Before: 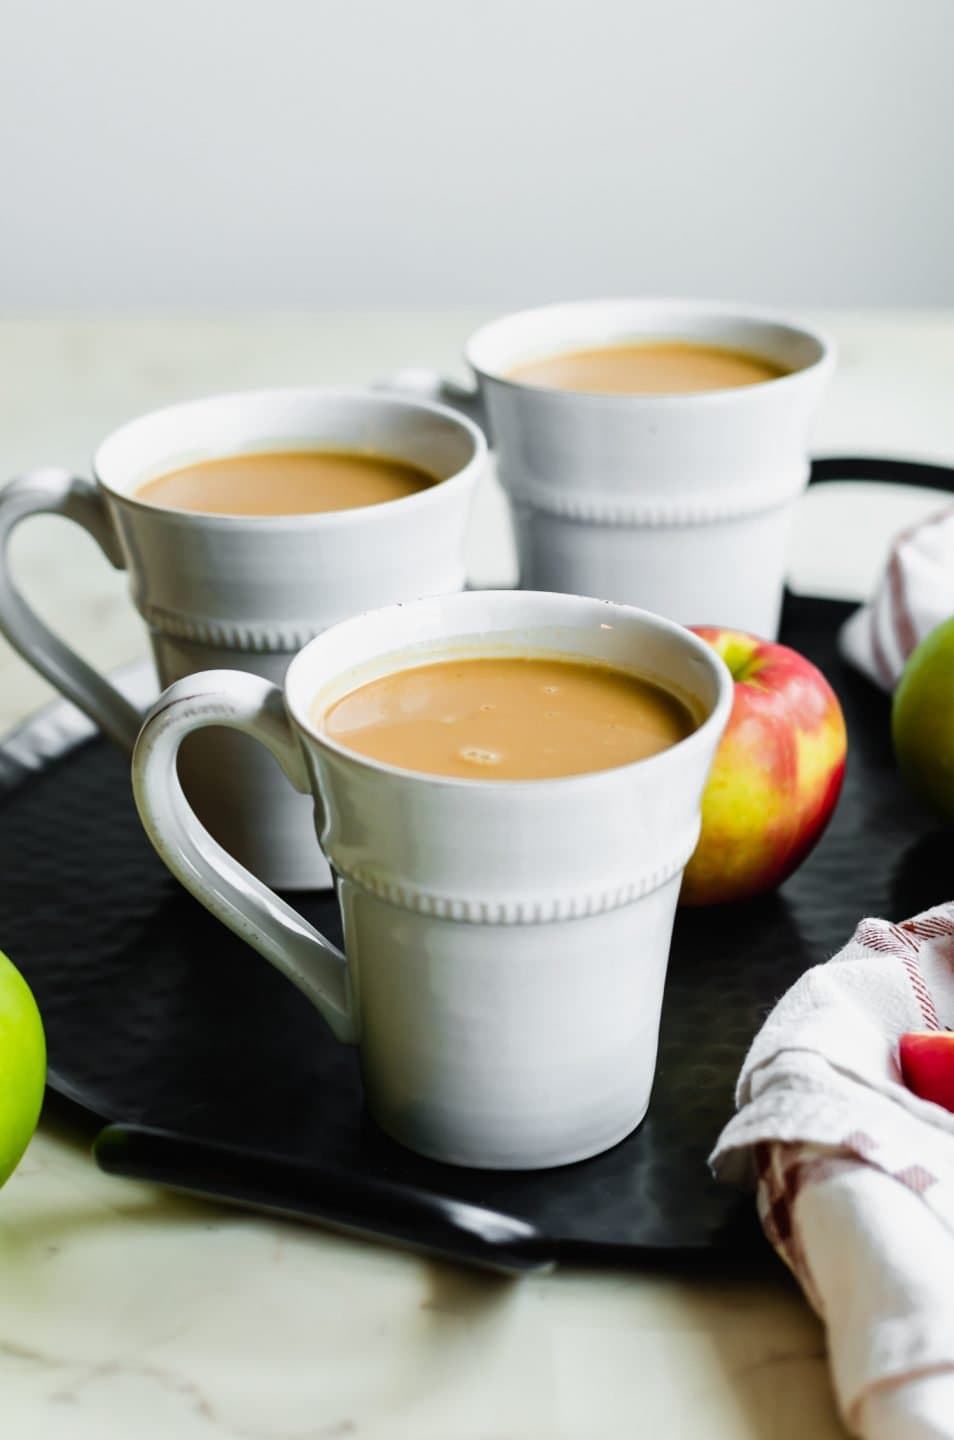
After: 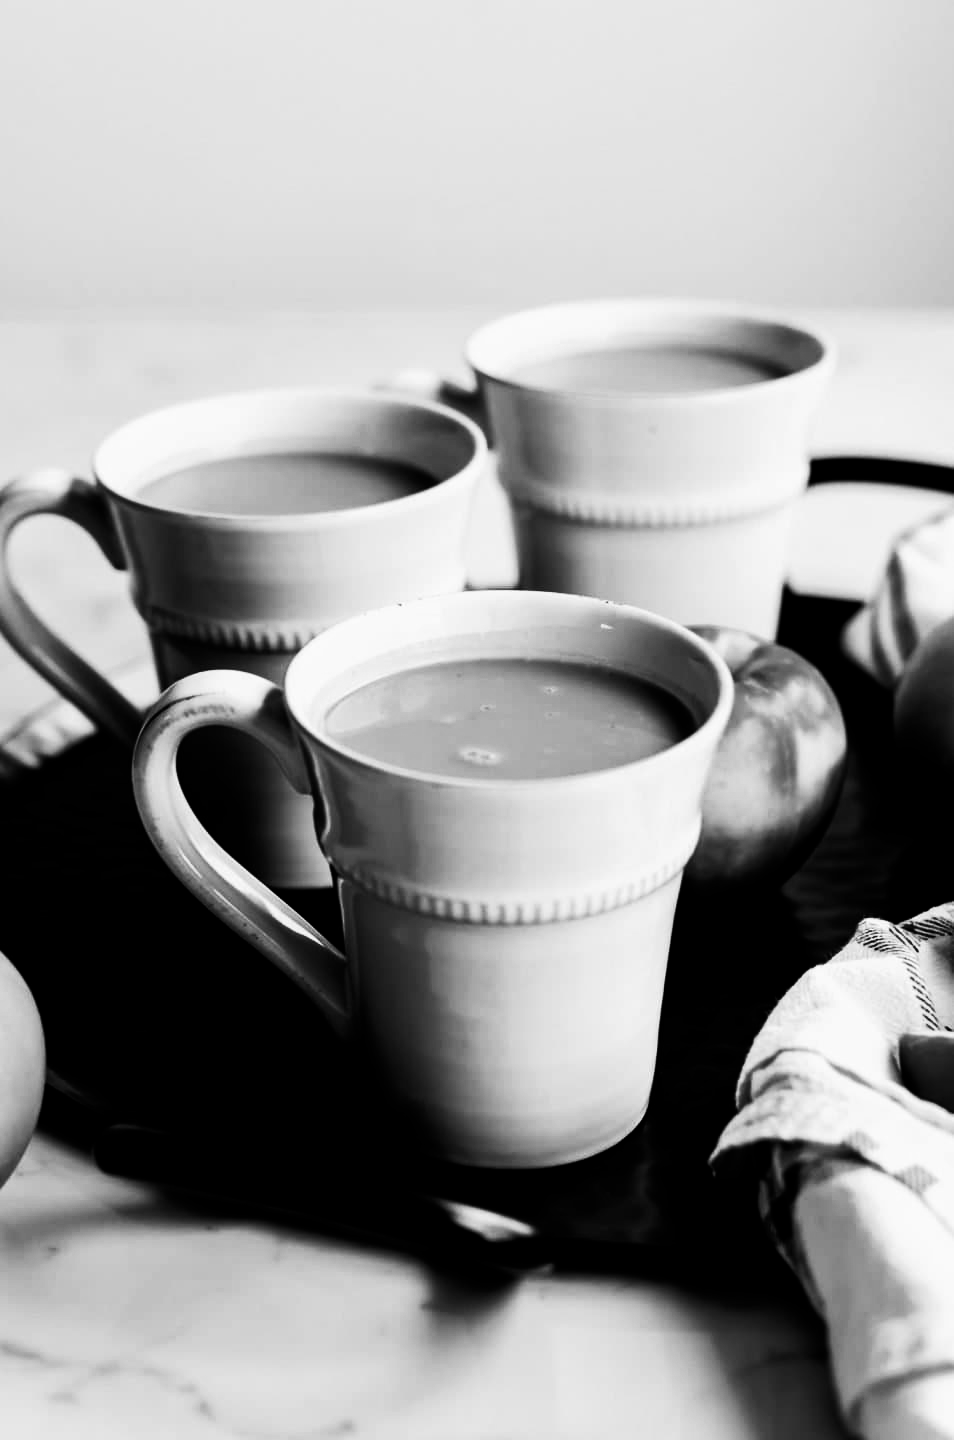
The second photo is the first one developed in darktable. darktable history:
contrast brightness saturation: contrast 0.02, brightness -1, saturation -1
base curve: curves: ch0 [(0, 0) (0.028, 0.03) (0.121, 0.232) (0.46, 0.748) (0.859, 0.968) (1, 1)], preserve colors none
